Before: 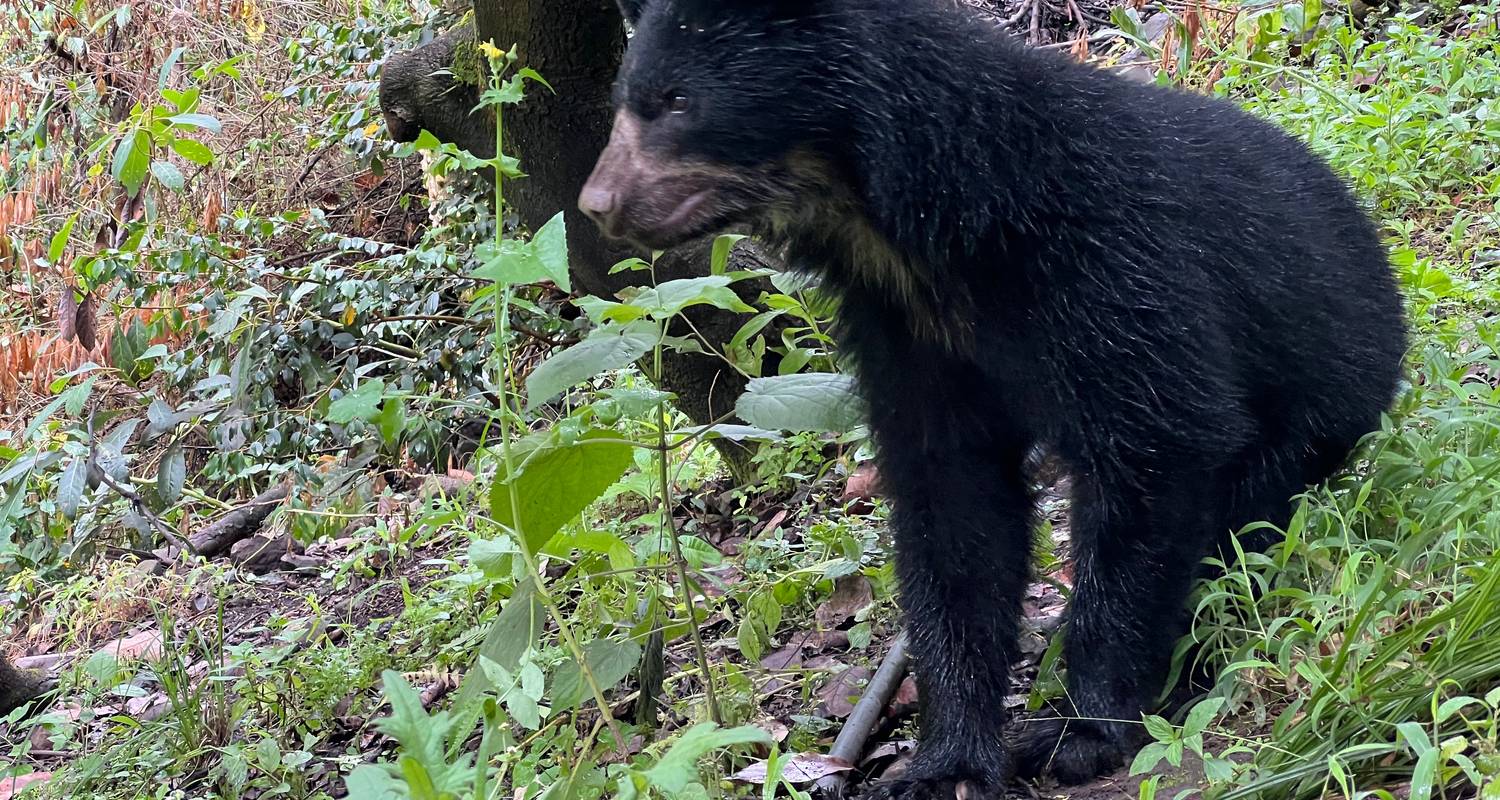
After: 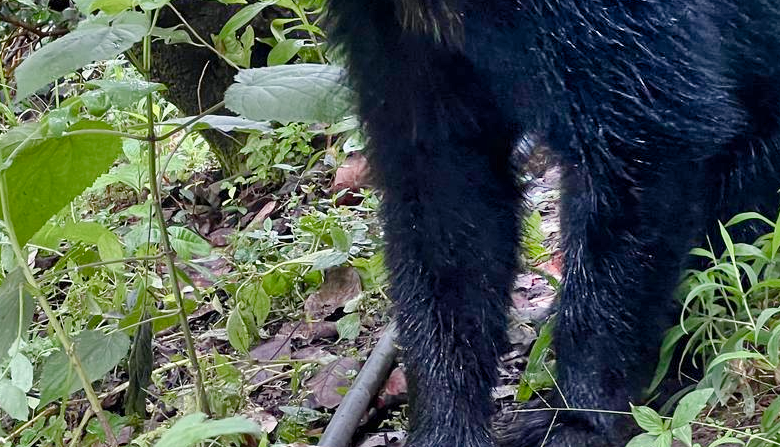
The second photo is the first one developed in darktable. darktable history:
crop: left 34.101%, top 38.699%, right 13.847%, bottom 5.326%
color balance rgb: perceptual saturation grading › global saturation 20%, perceptual saturation grading › highlights -50.101%, perceptual saturation grading › shadows 30.103%, perceptual brilliance grading › global brilliance 2.897%, global vibrance -16.45%, contrast -5.832%
shadows and highlights: soften with gaussian
